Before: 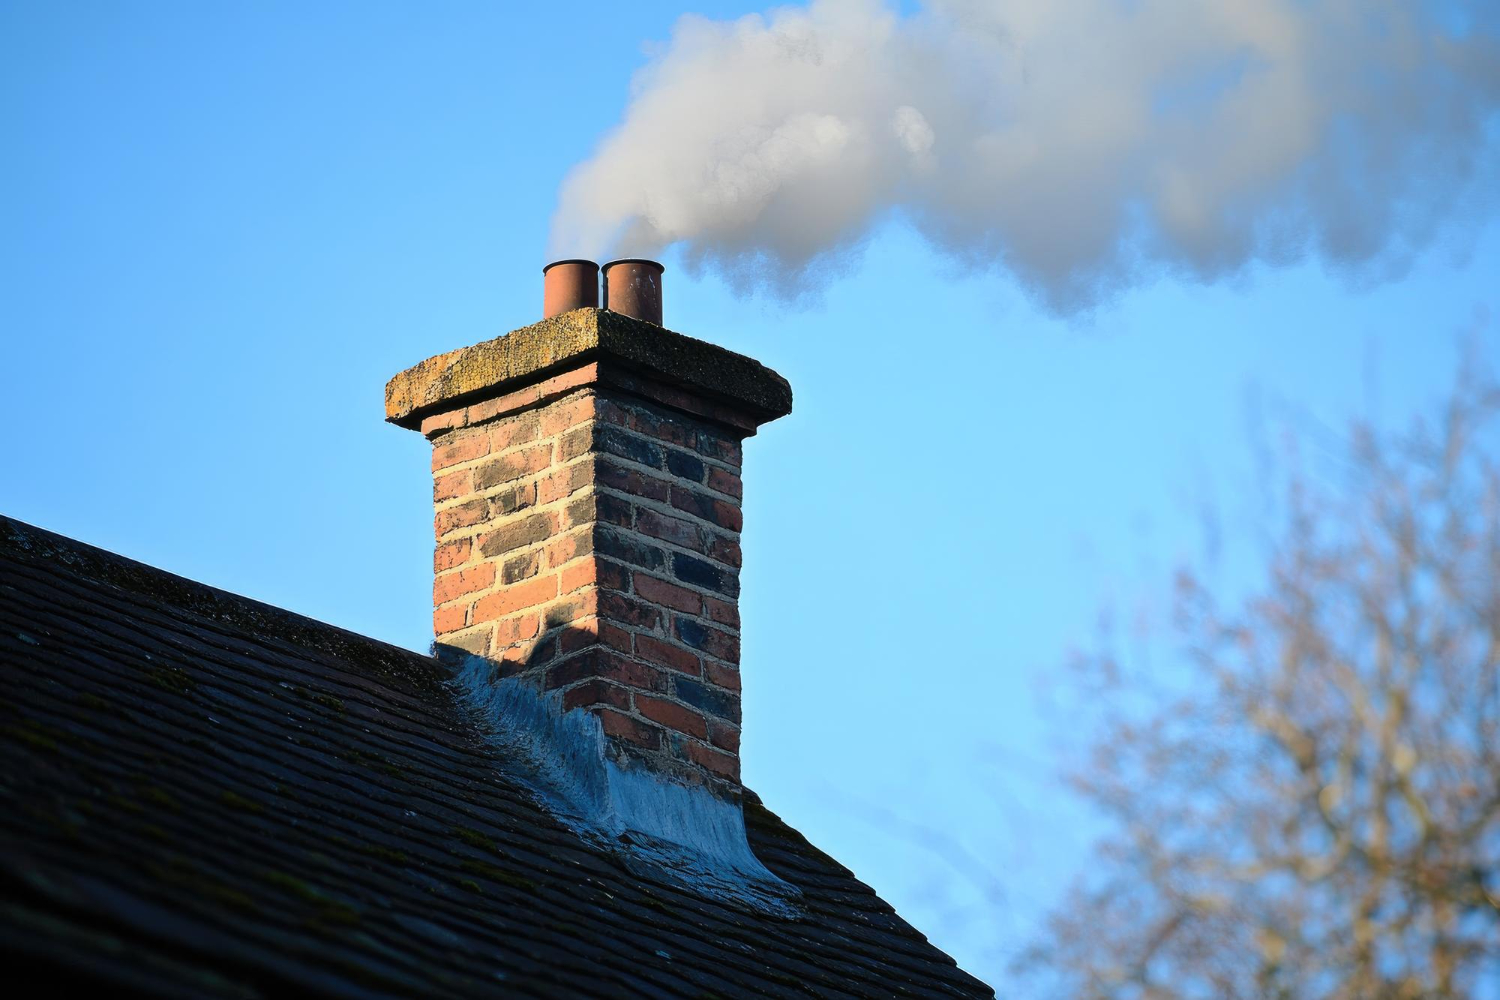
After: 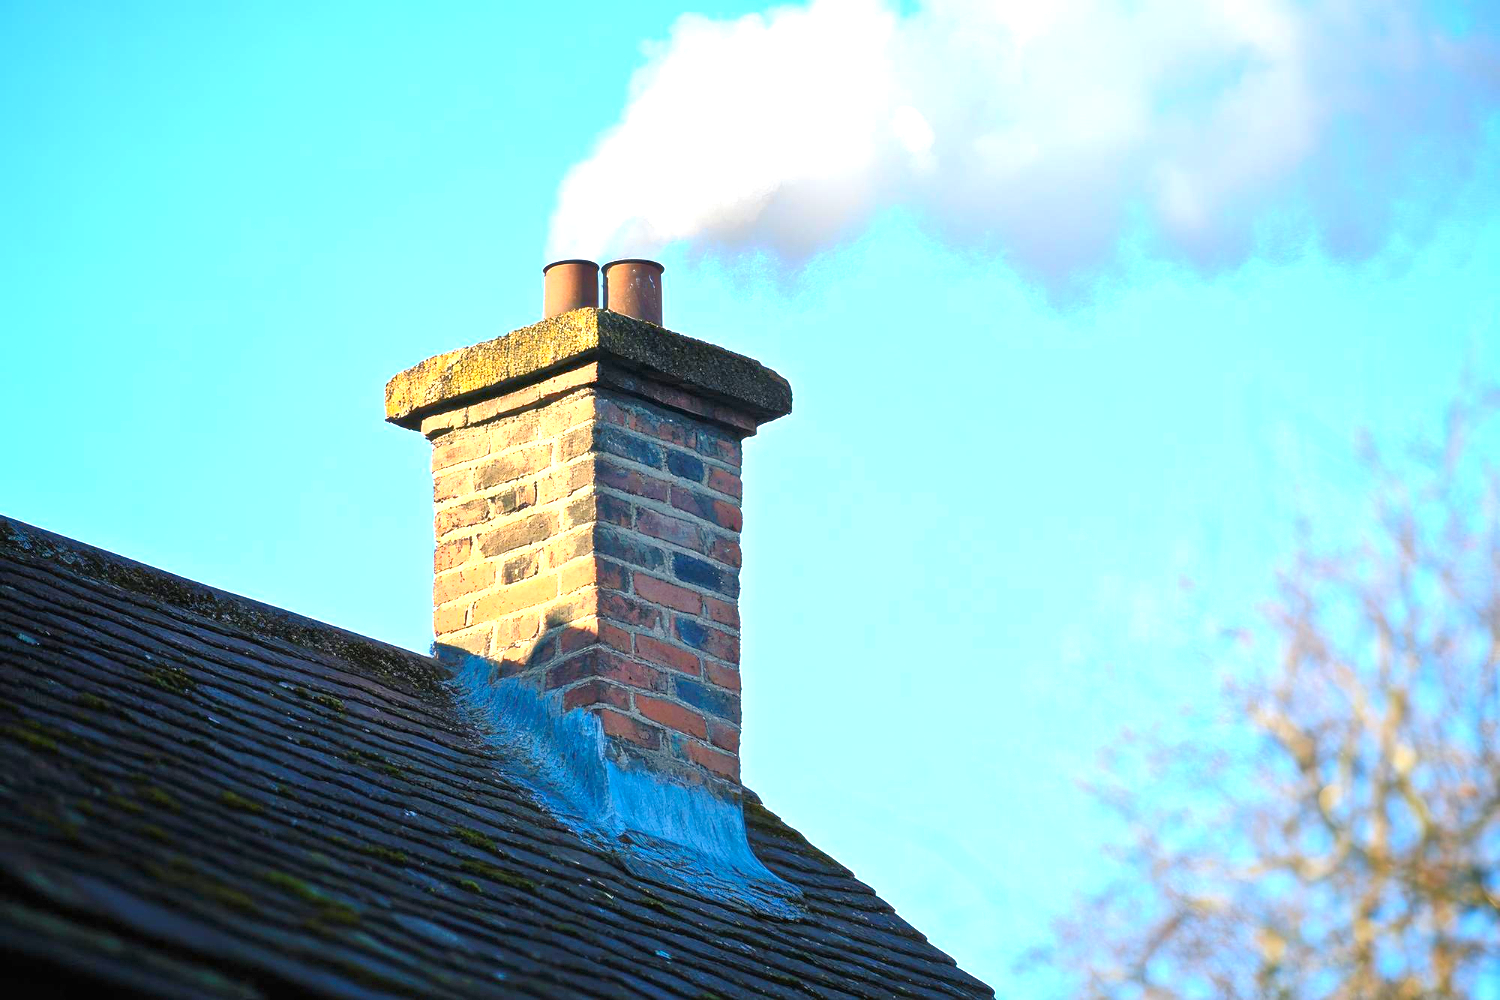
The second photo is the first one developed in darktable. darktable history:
color balance rgb: perceptual saturation grading › global saturation 0.938%, global vibrance 28.53%
exposure: black level correction 0, exposure 1.098 EV, compensate highlight preservation false
tone equalizer: -7 EV 0.156 EV, -6 EV 0.627 EV, -5 EV 1.19 EV, -4 EV 1.32 EV, -3 EV 1.17 EV, -2 EV 0.6 EV, -1 EV 0.157 EV
